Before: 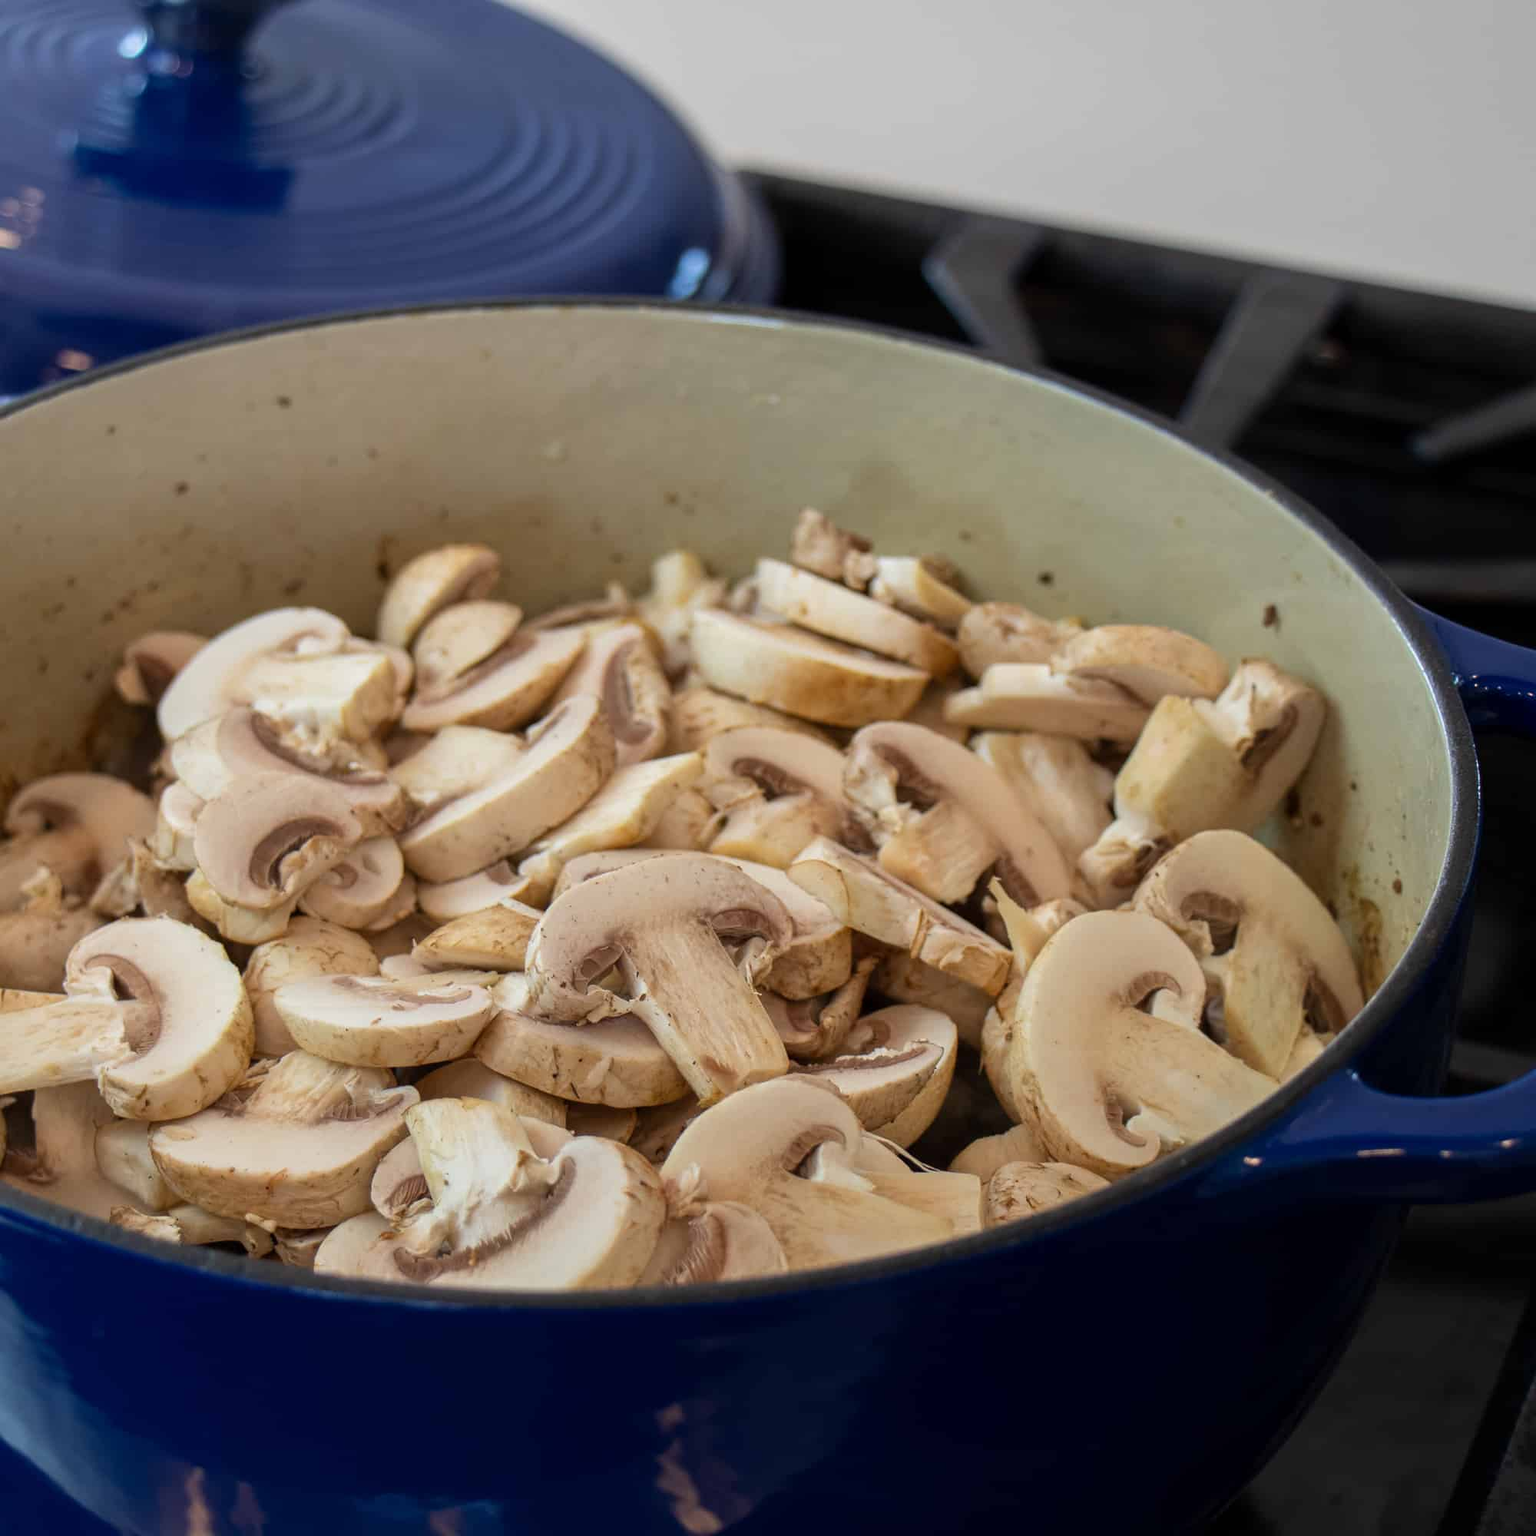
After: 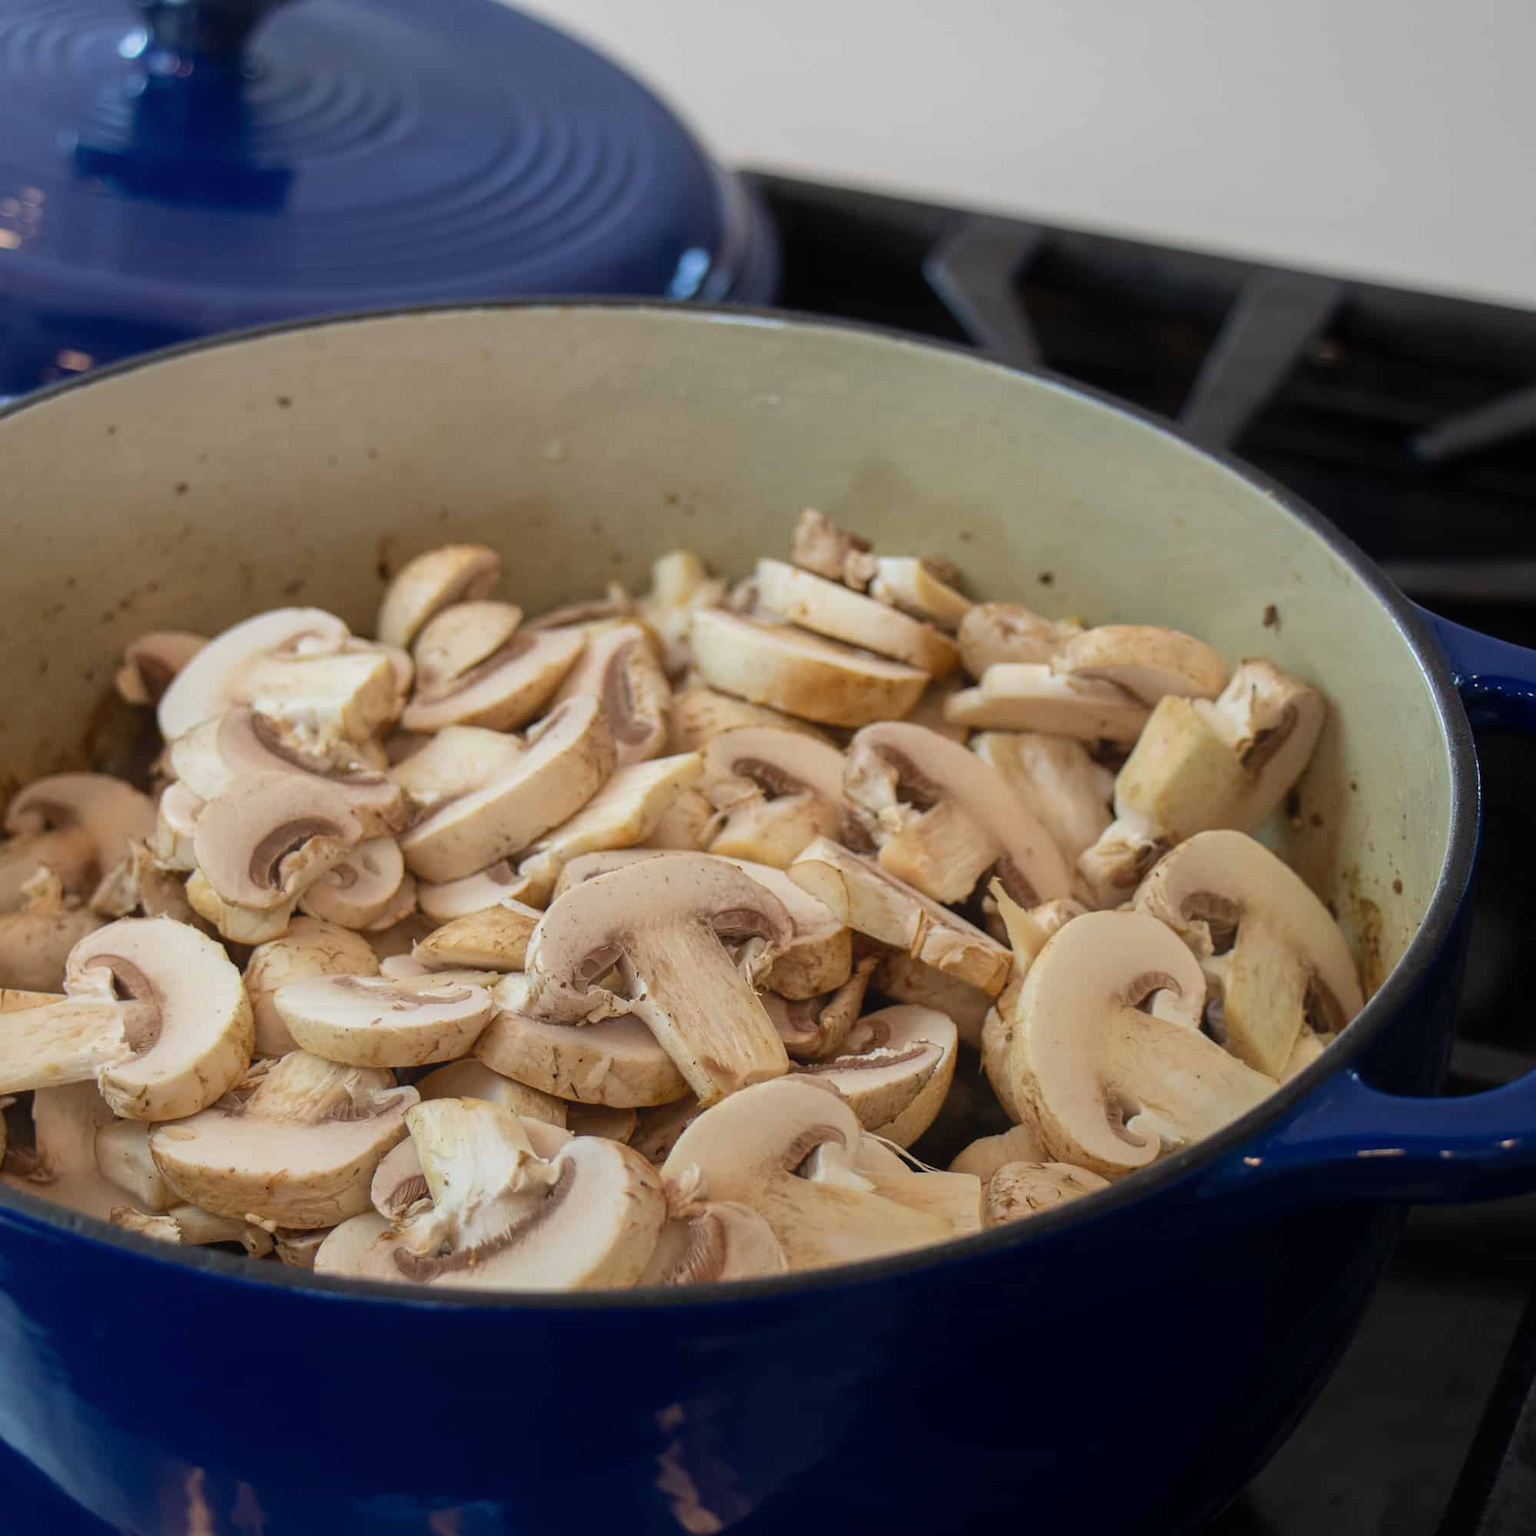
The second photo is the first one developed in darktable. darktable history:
contrast equalizer: y [[0.509, 0.517, 0.523, 0.523, 0.517, 0.509], [0.5 ×6], [0.5 ×6], [0 ×6], [0 ×6]], mix -0.991
